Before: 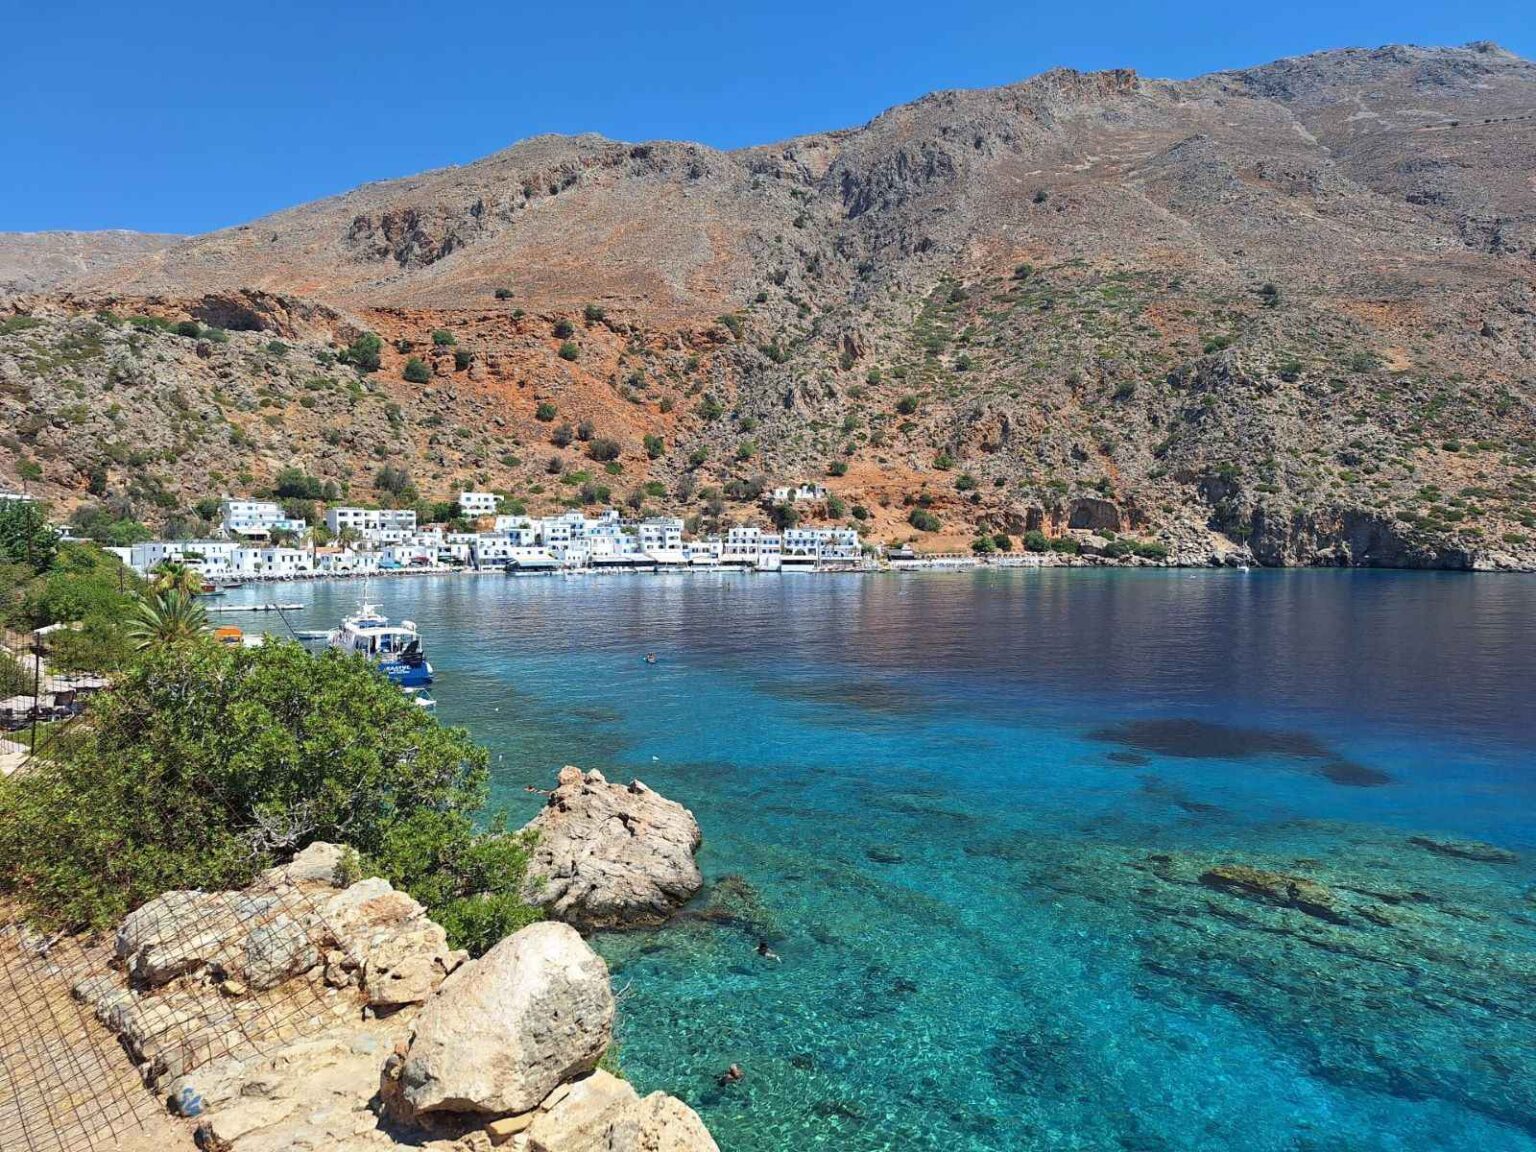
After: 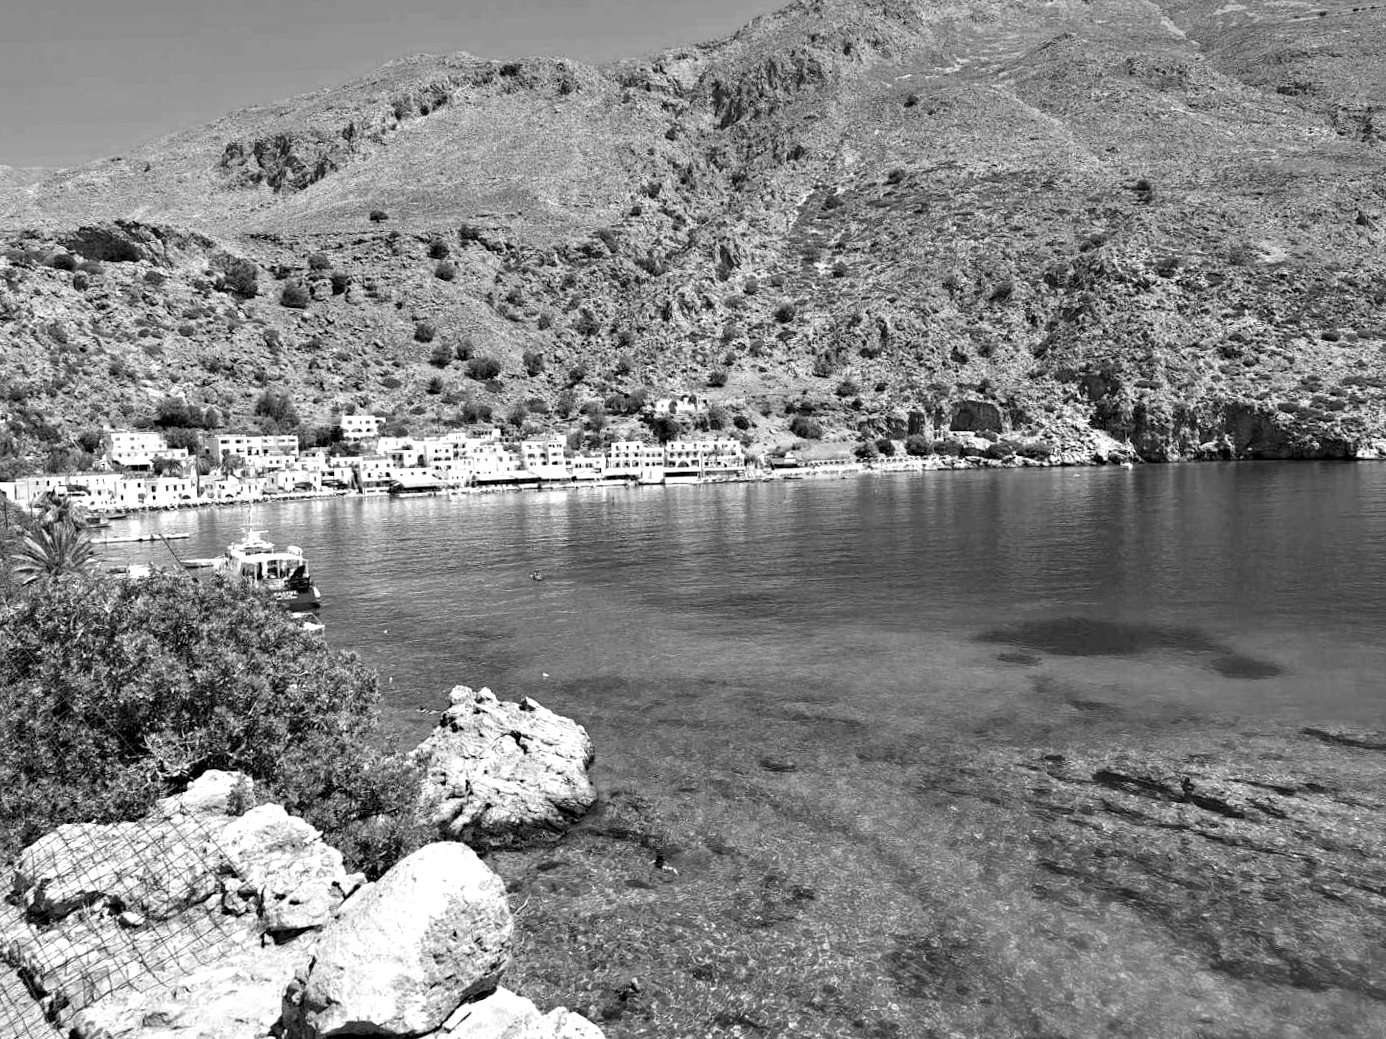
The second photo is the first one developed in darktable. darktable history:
exposure: black level correction 0.001, exposure 0.3 EV, compensate highlight preservation false
monochrome: a 1.94, b -0.638
crop and rotate: angle 1.96°, left 5.673%, top 5.673%
contrast equalizer: octaves 7, y [[0.528, 0.548, 0.563, 0.562, 0.546, 0.526], [0.55 ×6], [0 ×6], [0 ×6], [0 ×6]]
